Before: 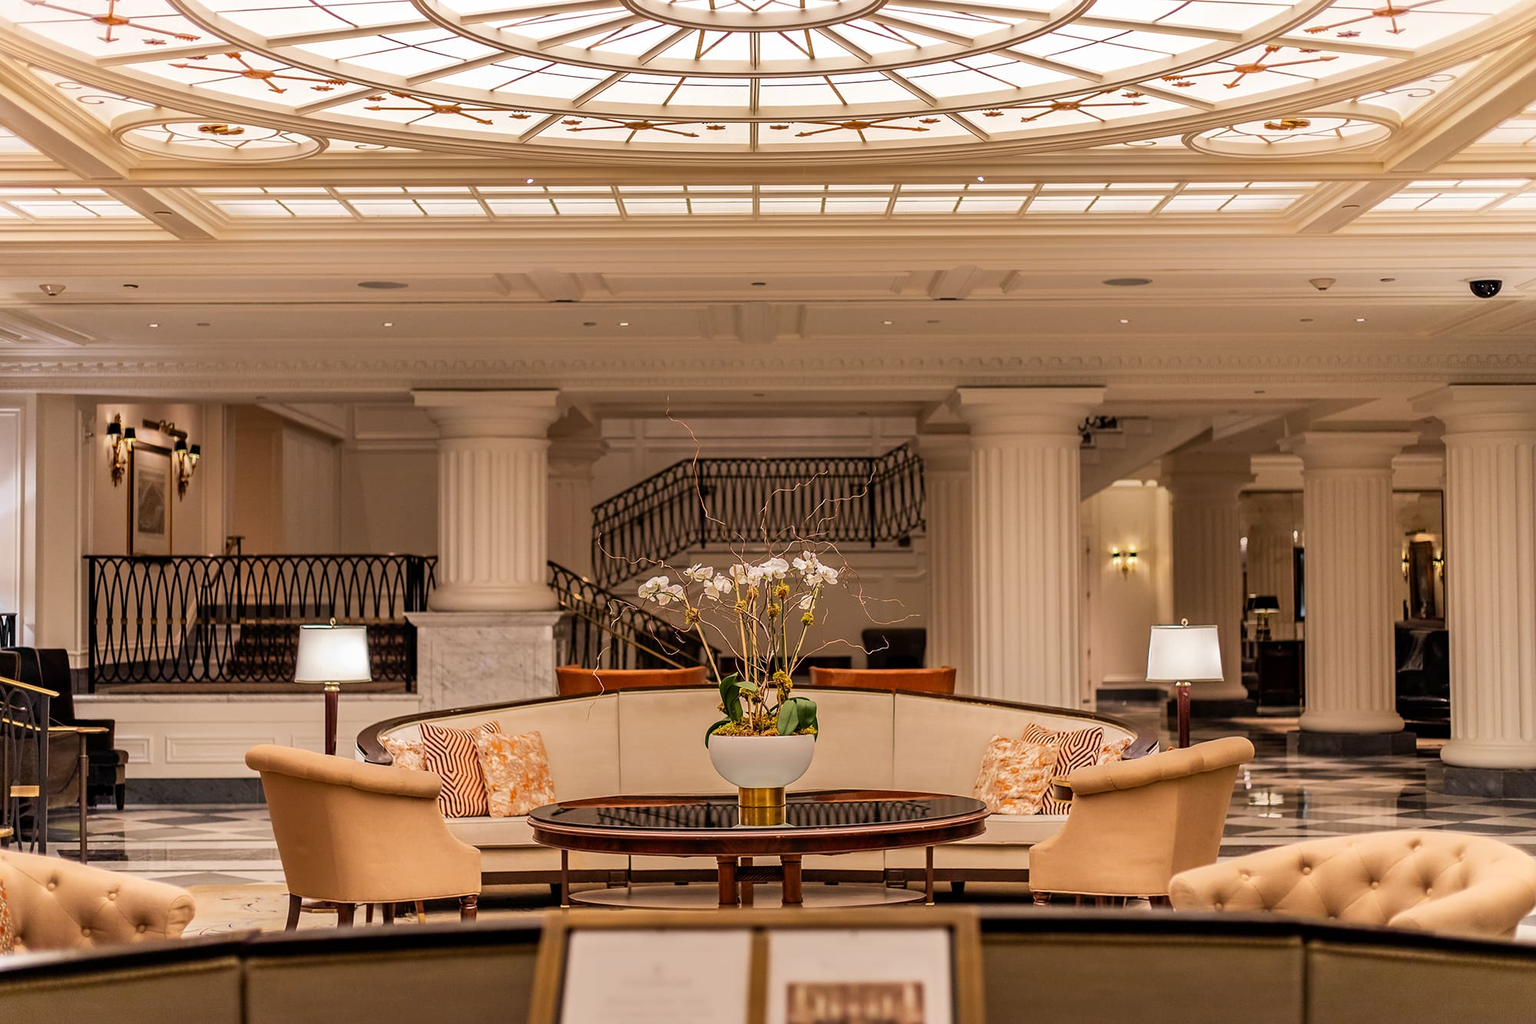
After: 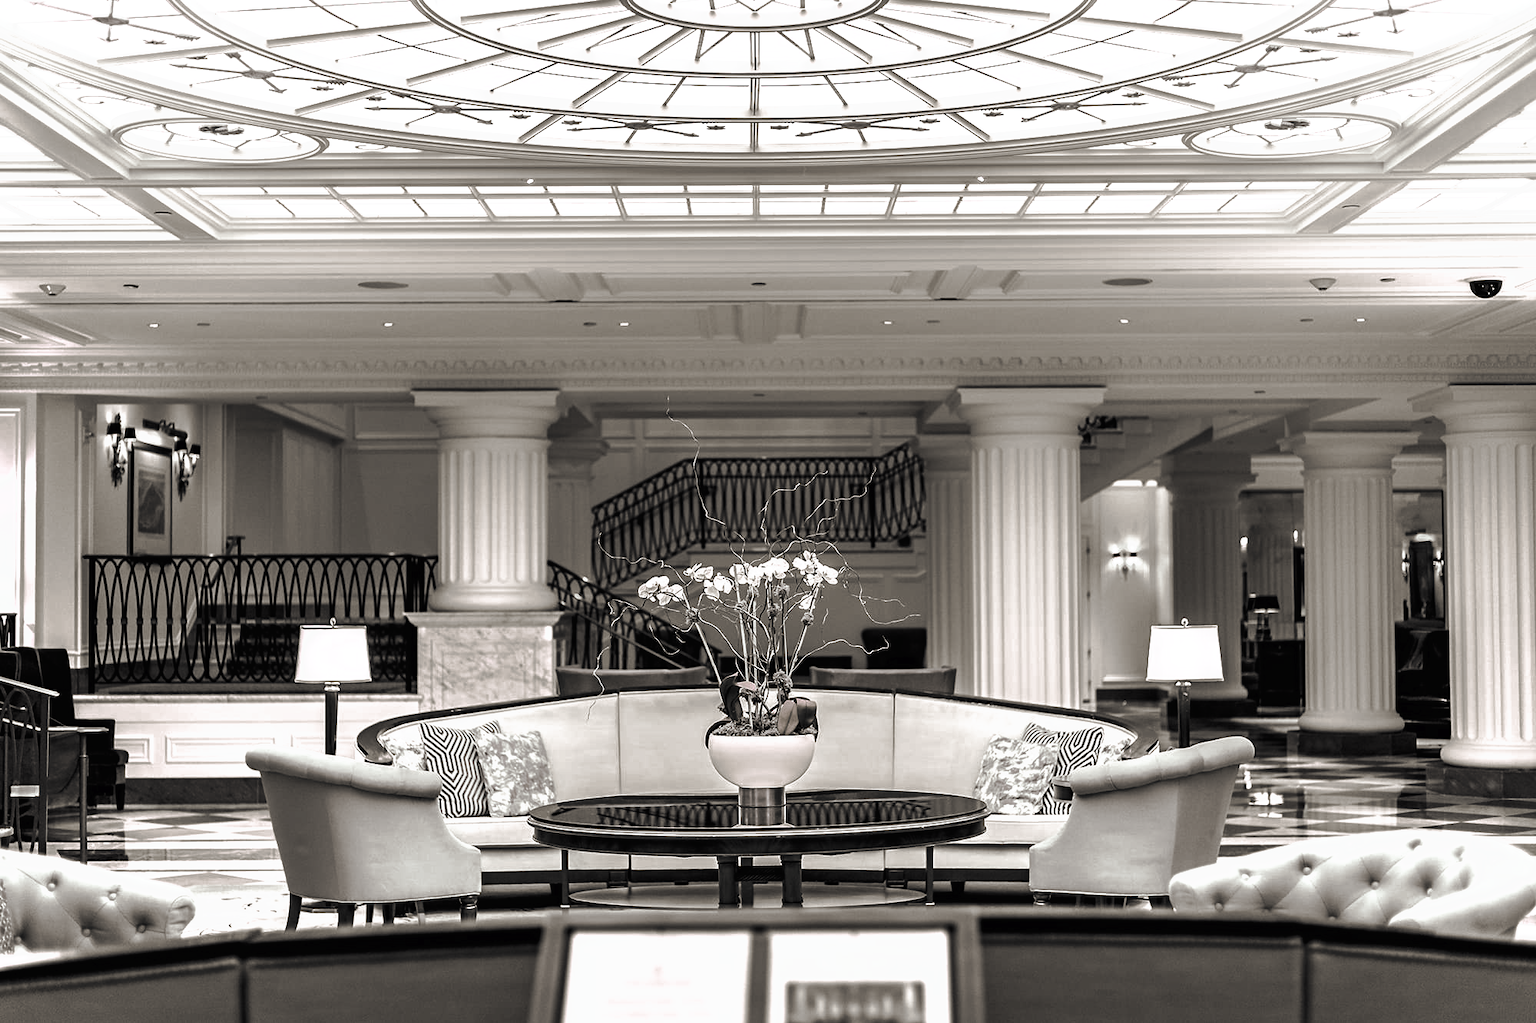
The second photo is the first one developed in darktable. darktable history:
tone curve: curves: ch0 [(0, 0) (0.003, 0.008) (0.011, 0.011) (0.025, 0.013) (0.044, 0.022) (0.069, 0.038) (0.1, 0.061) (0.136, 0.096) (0.177, 0.135) (0.224, 0.176) (0.277, 0.246) (0.335, 0.323) (0.399, 0.407) (0.468, 0.511) (0.543, 0.612) (0.623, 0.711) (0.709, 0.855) (0.801, 0.988) (0.898, 0.985) (1, 1)], preserve colors none
color look up table: target L [98.26, 73.28, 83.87, 77.74, 95.64, 70.88, 69.94, 66.32, 54.03, 53.98, 54.04, 44.83, 29.7, 200.2, 100.73, 95.11, 69.81, 69.18, 58.64, 50.9, 50.21, 50.26, 50.82, 37.13, 32.34, 19.28, 98.29, 76.6, 69.96, 64.75, 65.53, 63.98, 51.91, 52.41, 49.15, 50.9, 37.86, 28.29, 35.69, 8.261, 1.645, 83.56, 100.15, 76.77, 74.55, 65.49, 60.38, 44.63, 26.09], target a [6.437, 0.239, 38.46, 0.367, 6.745, 0.408, 0.348, 1.044, 2.62, 2.455, 2.714, 1.25, 0.629, 0, 0, 3.447, 0.605, 0.289, 2.022, 2.496, 1.924, 2.084, 2.167, 0.944, 0.887, 0.213, 6.541, 0.452, 0.485, 1.089, 1.057, 1.047, 2.676, 2.579, 1.77, 2.496, 1.545, 0.408, 1.079, 0.553, -0.077, 38.17, 0.467, 0.221, 0.311, 0.896, 1.265, 1.636, 0.352], target b [-3.027, 0.658, -18.26, -0.278, -3.811, 0.702, 0.966, 1.981, 5.554, 4.959, 5.059, 2.915, 1.941, 0, 0, -2.429, 0.775, 1.292, 5.045, 4.442, 3.762, 4.628, 4.664, 2.504, 2.785, 0.609, -3.487, 0.161, 0.45, 2.36, 2.331, 2.469, 5.622, 5.207, 4.491, 4.442, 2.324, 2.037, 2.878, 0.184, 0.946, -14.91, -0.353, 0.074, 0.428, 1.896, 4.712, 2.659, 1.785], num patches 49
